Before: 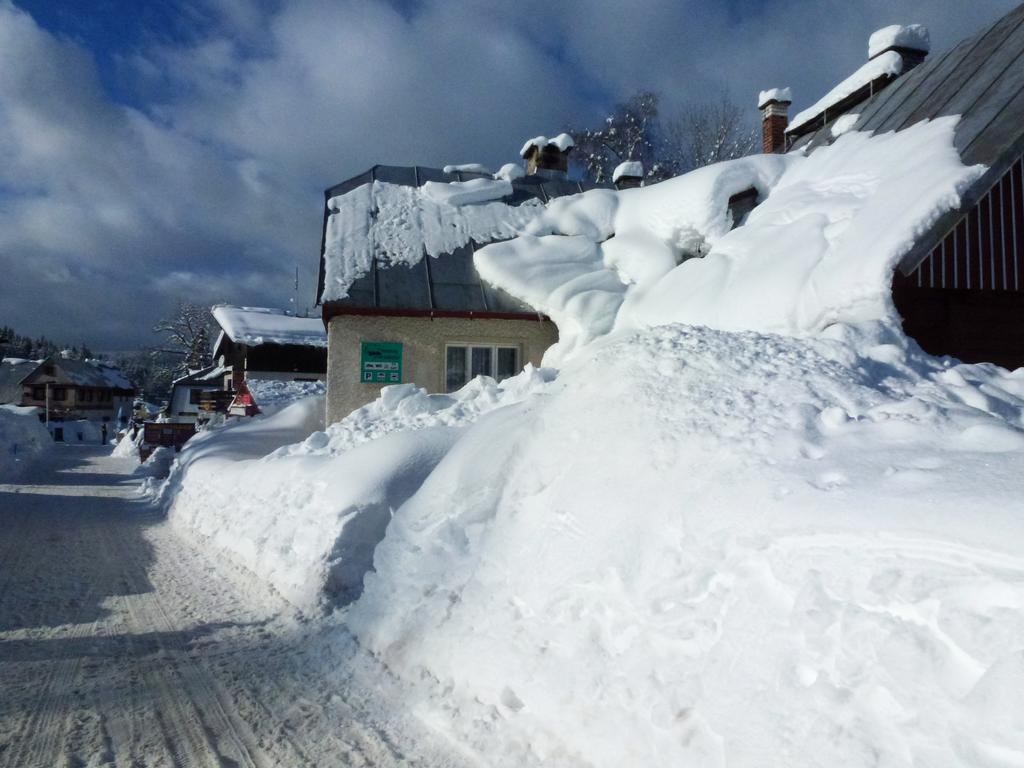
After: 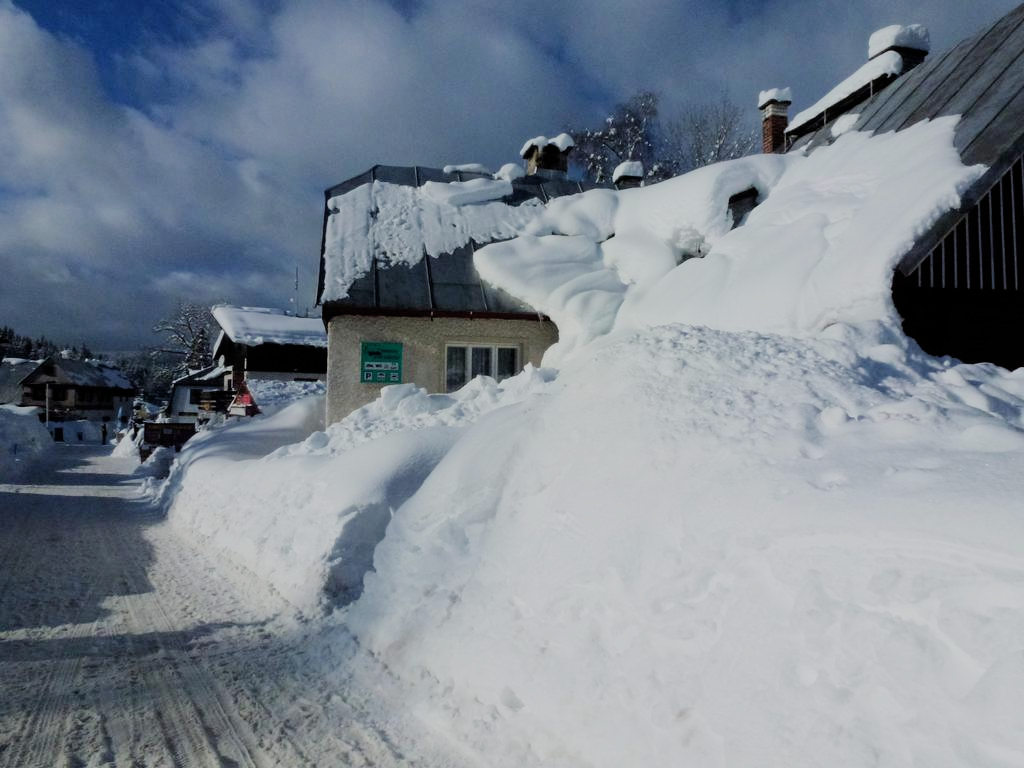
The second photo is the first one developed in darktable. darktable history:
filmic rgb: black relative exposure -6.94 EV, white relative exposure 5.58 EV, threshold 2.97 EV, hardness 2.86, iterations of high-quality reconstruction 0, enable highlight reconstruction true
